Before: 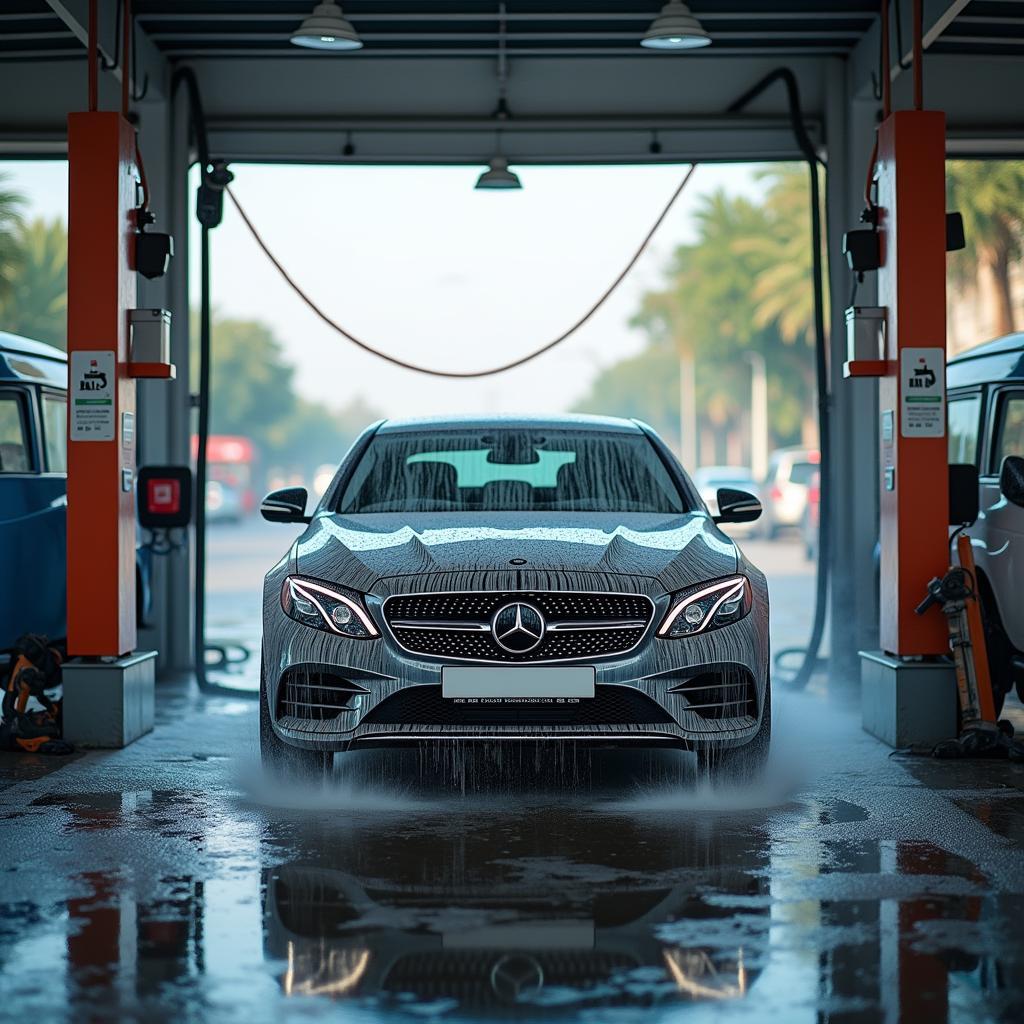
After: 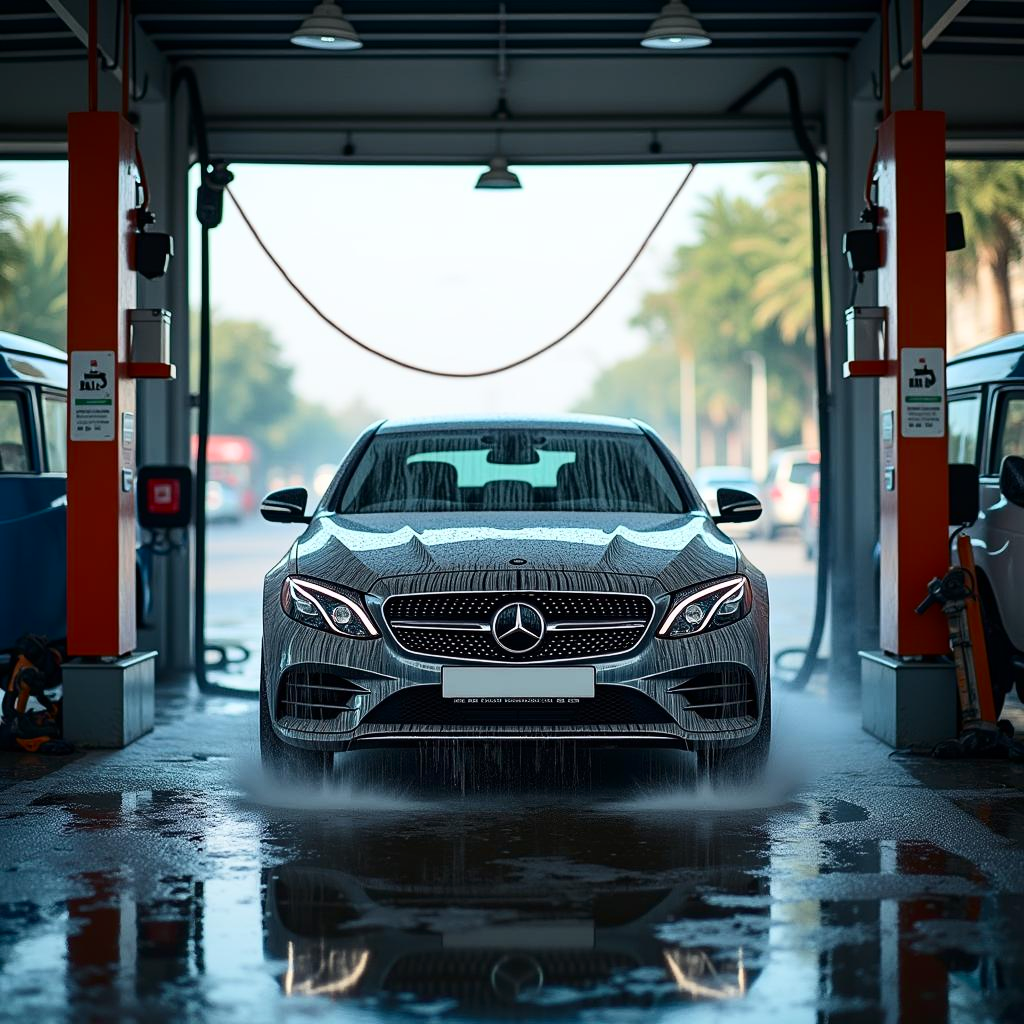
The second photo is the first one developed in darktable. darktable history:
contrast brightness saturation: contrast 0.217
